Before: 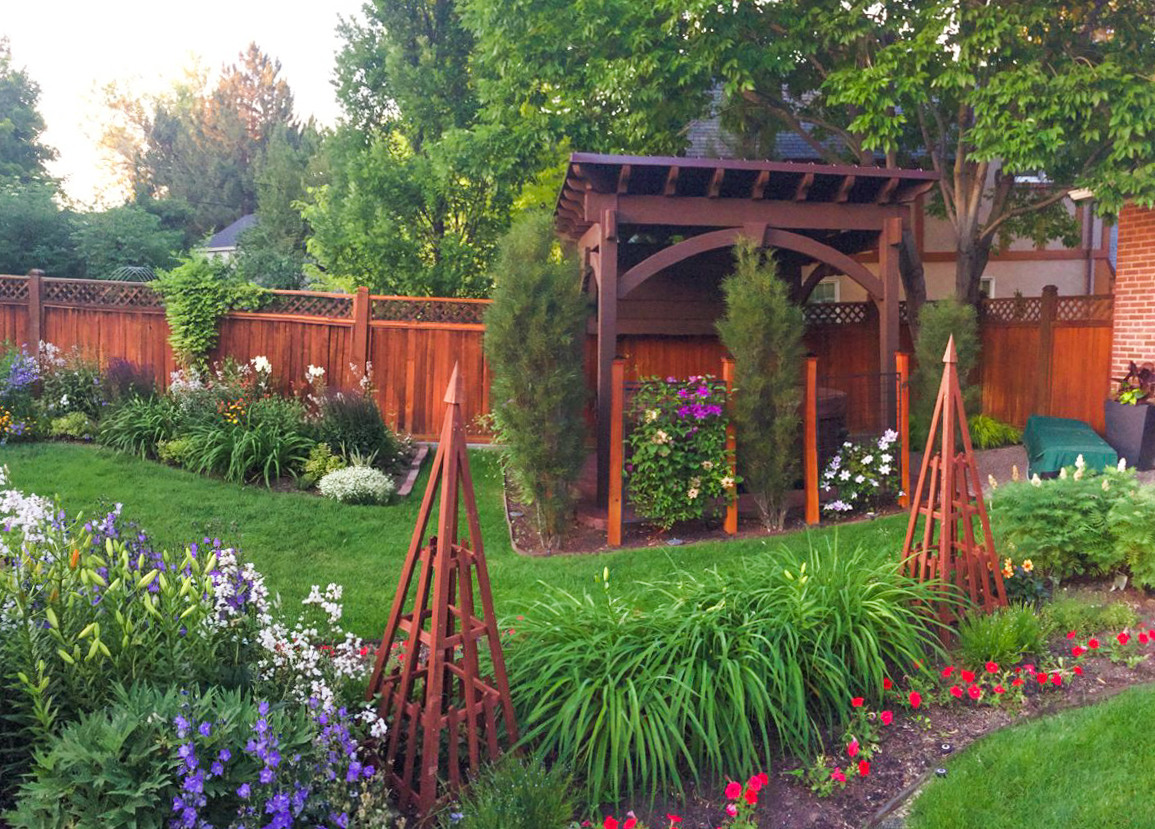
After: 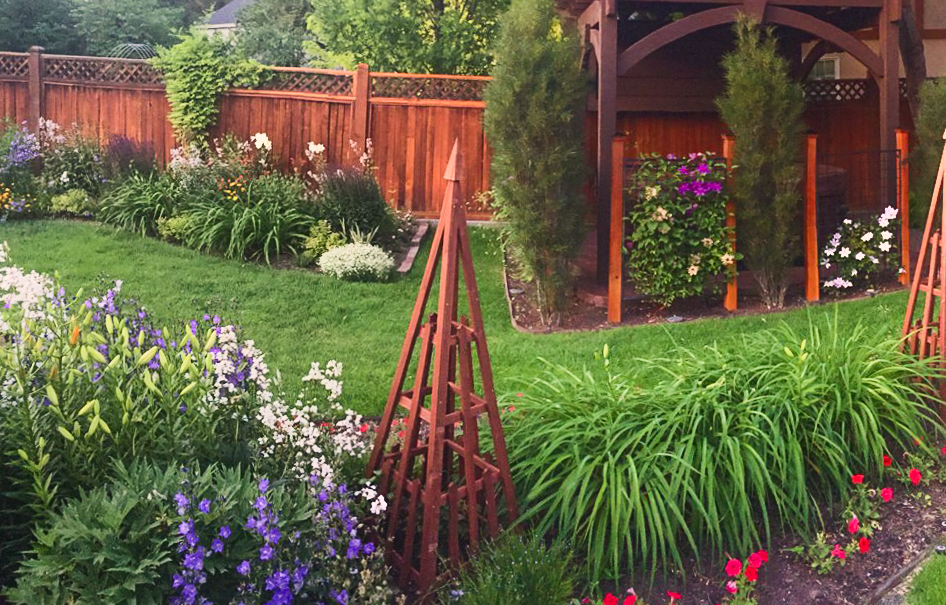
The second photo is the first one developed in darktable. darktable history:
crop: top 26.996%, right 18.029%
contrast brightness saturation: contrast 0.376, brightness 0.105
sharpen: amount 0.209
color correction: highlights a* 5.72, highlights b* 4.7
contrast equalizer: y [[0.6 ×6], [0.55 ×6], [0 ×6], [0 ×6], [0 ×6]], mix -0.995
